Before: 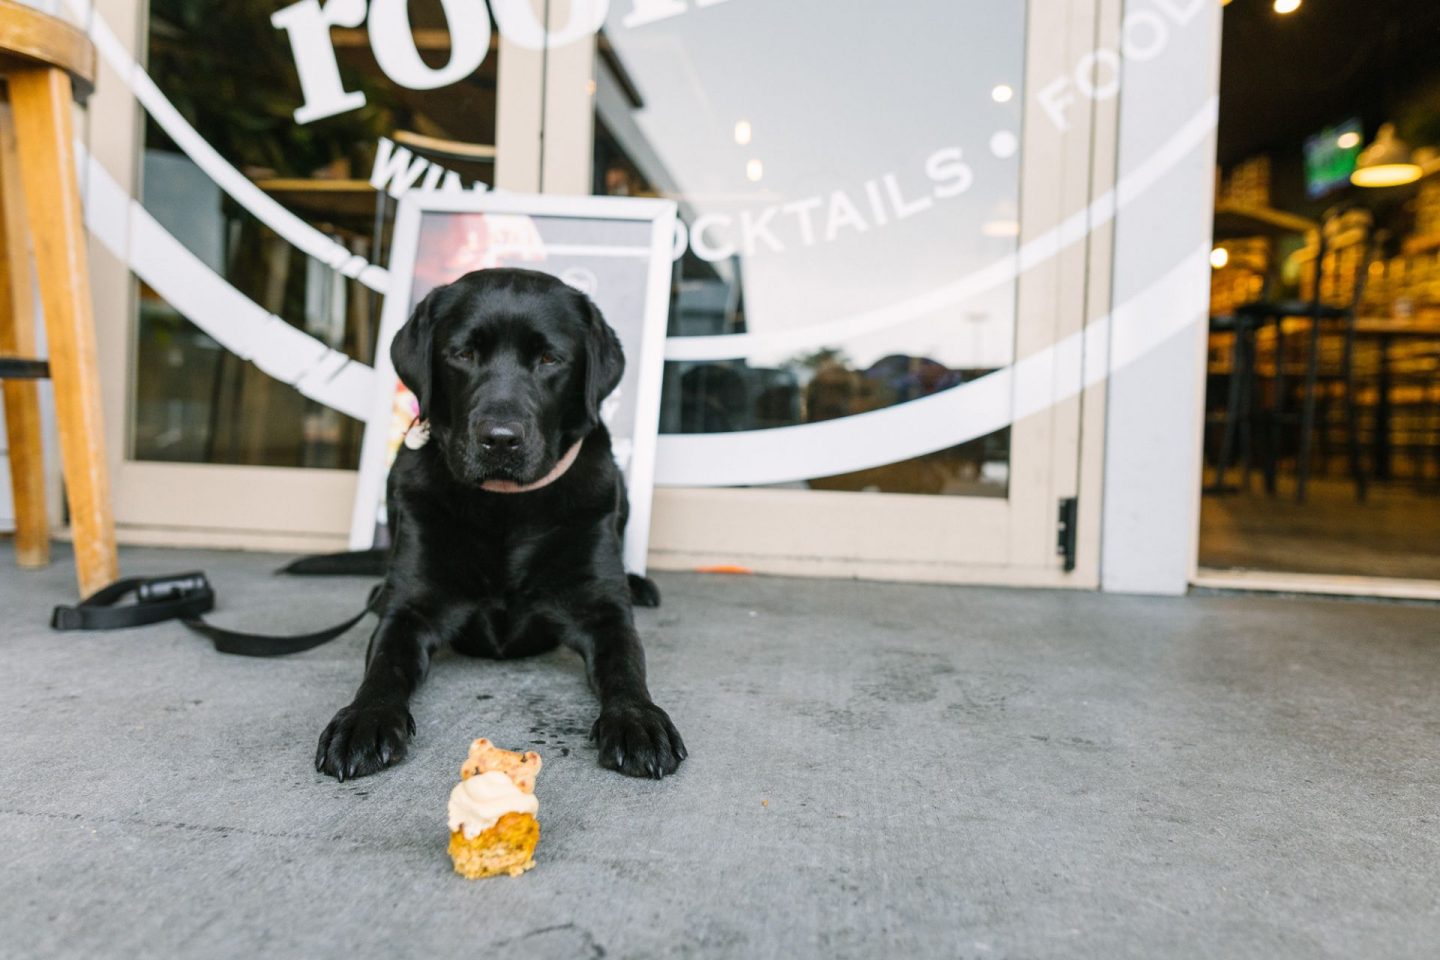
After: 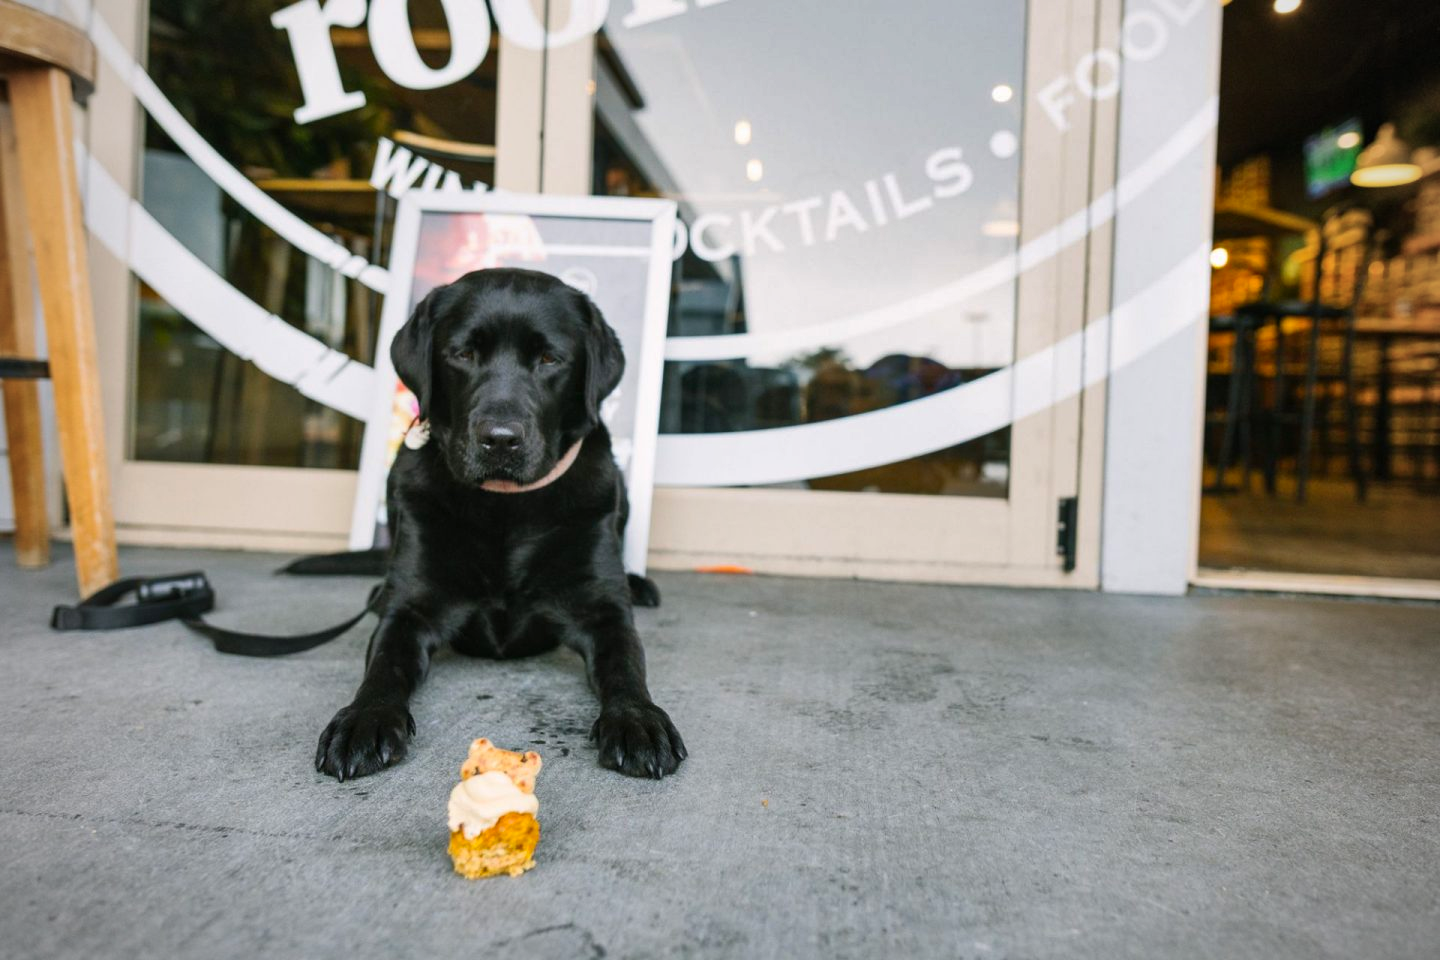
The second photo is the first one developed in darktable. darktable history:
color correction: highlights b* -0.031, saturation 1.15
vignetting: on, module defaults
shadows and highlights: low approximation 0.01, soften with gaussian
